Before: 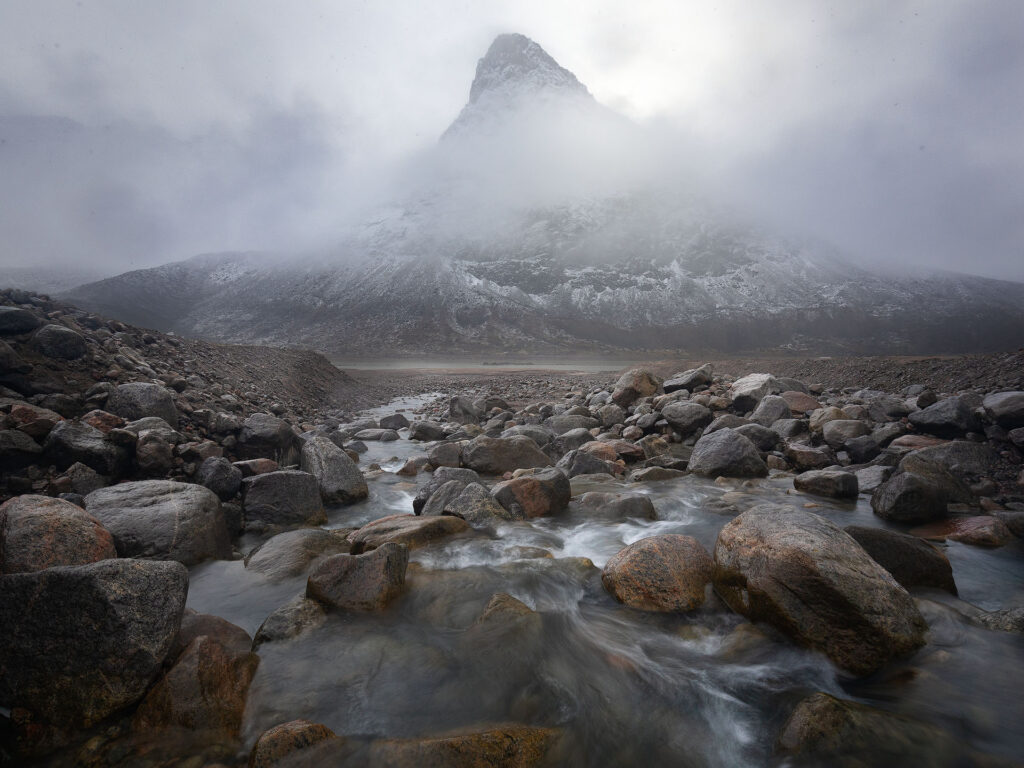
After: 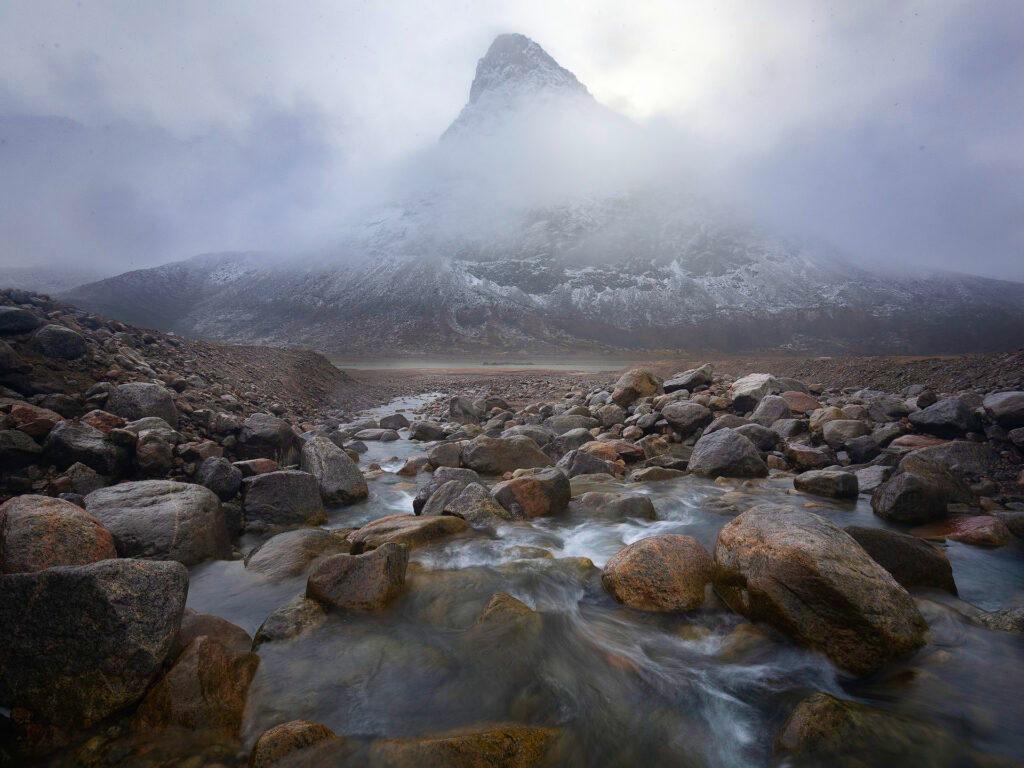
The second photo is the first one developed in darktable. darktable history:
color balance rgb: perceptual saturation grading › global saturation 20%, global vibrance 20%
velvia: on, module defaults
